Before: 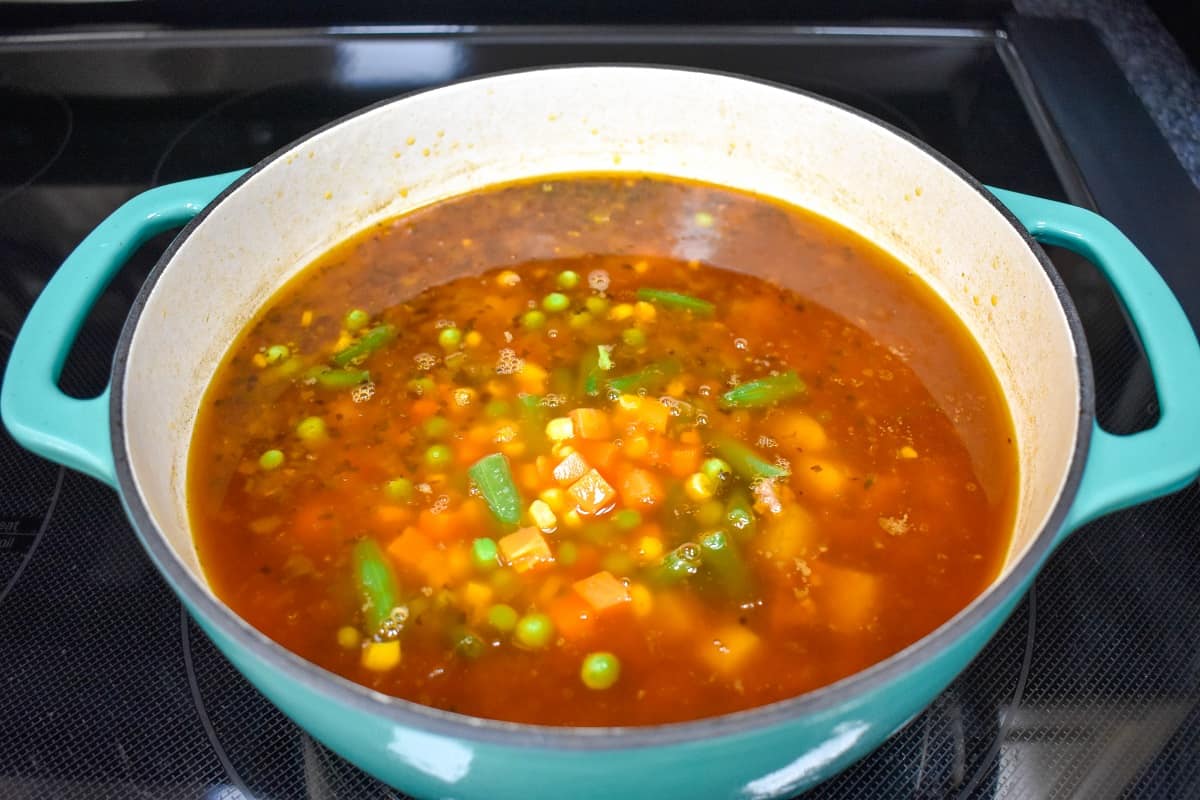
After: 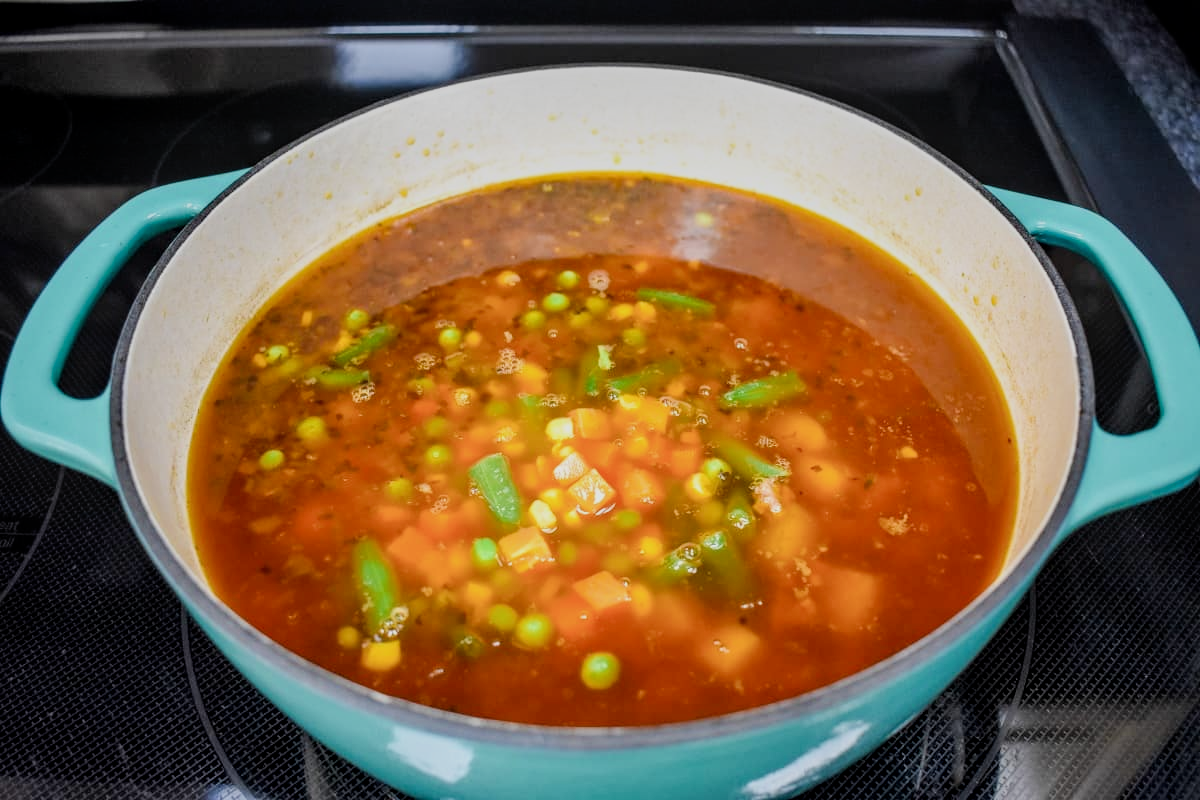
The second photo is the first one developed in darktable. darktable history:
local contrast: on, module defaults
contrast brightness saturation: contrast 0.081, saturation 0.023
filmic rgb: black relative exposure -7.65 EV, white relative exposure 4.56 EV, hardness 3.61
